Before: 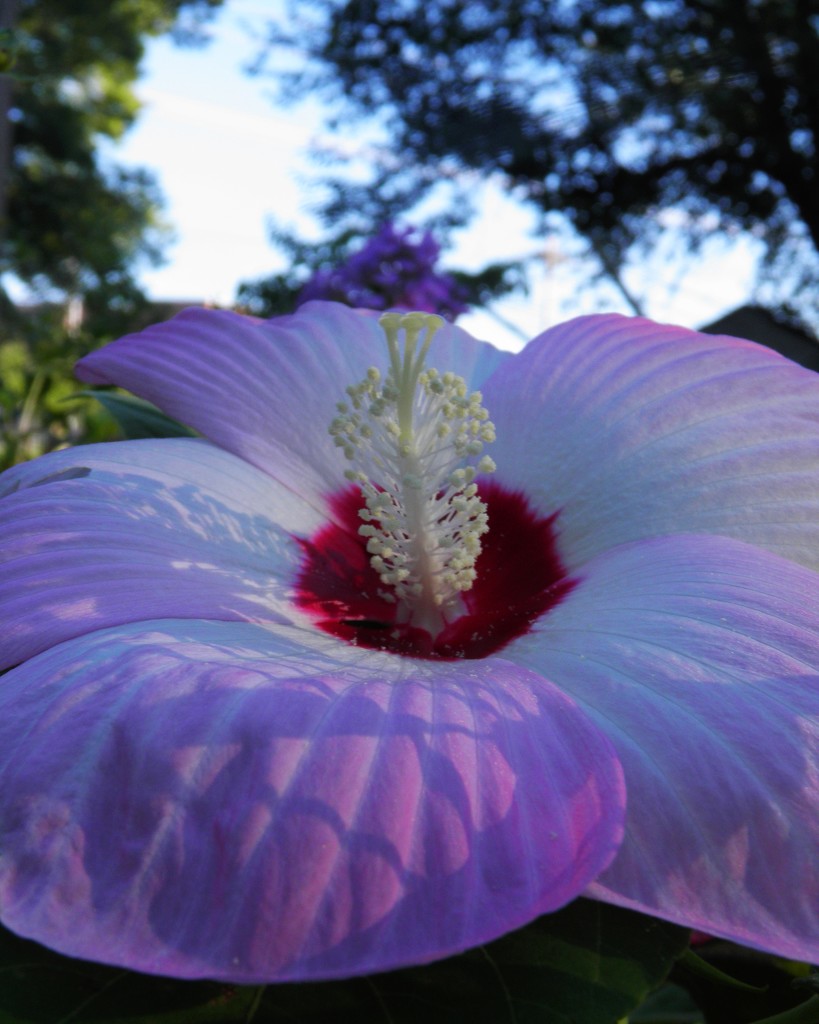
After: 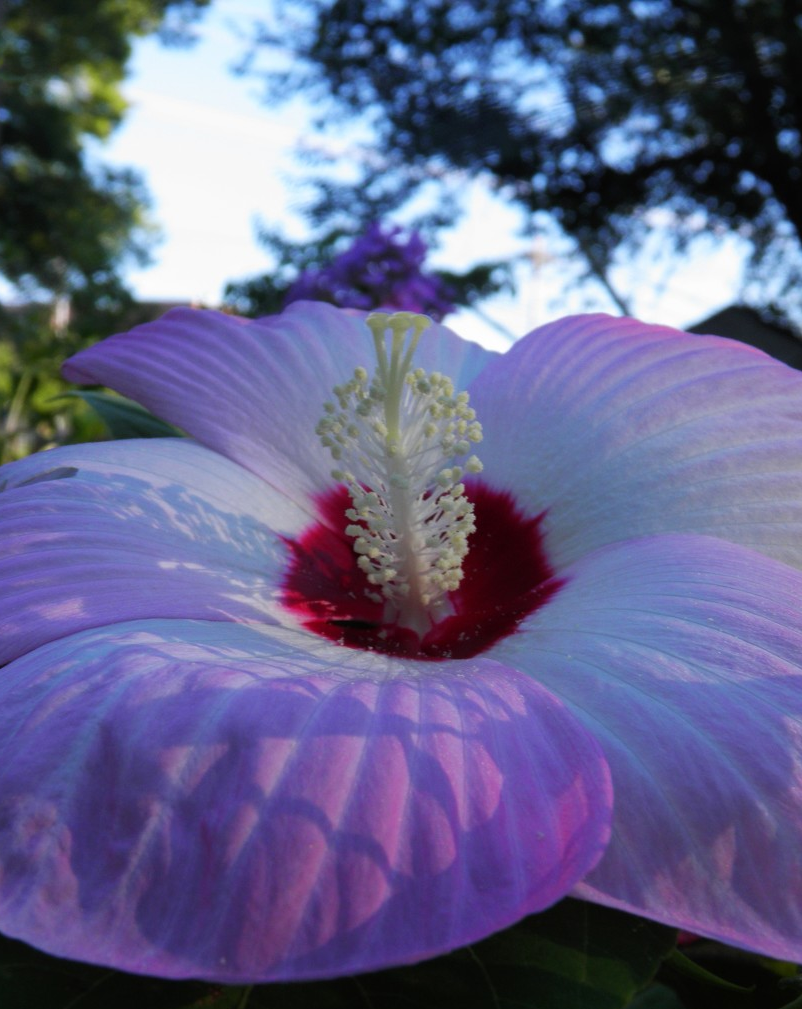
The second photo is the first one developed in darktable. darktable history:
crop: left 1.687%, right 0.288%, bottom 1.44%
